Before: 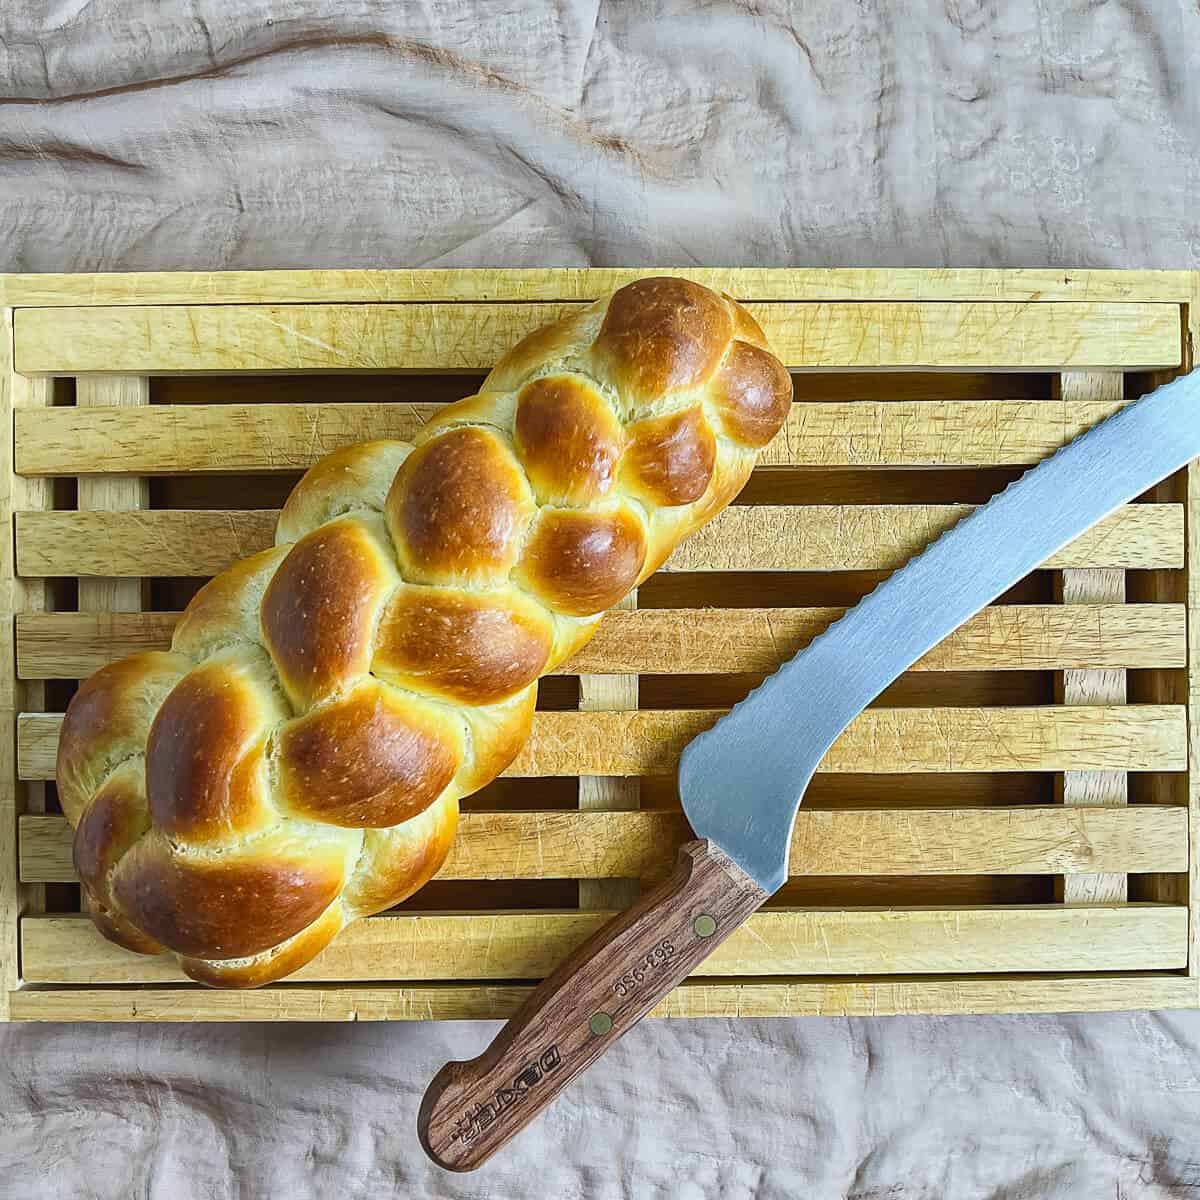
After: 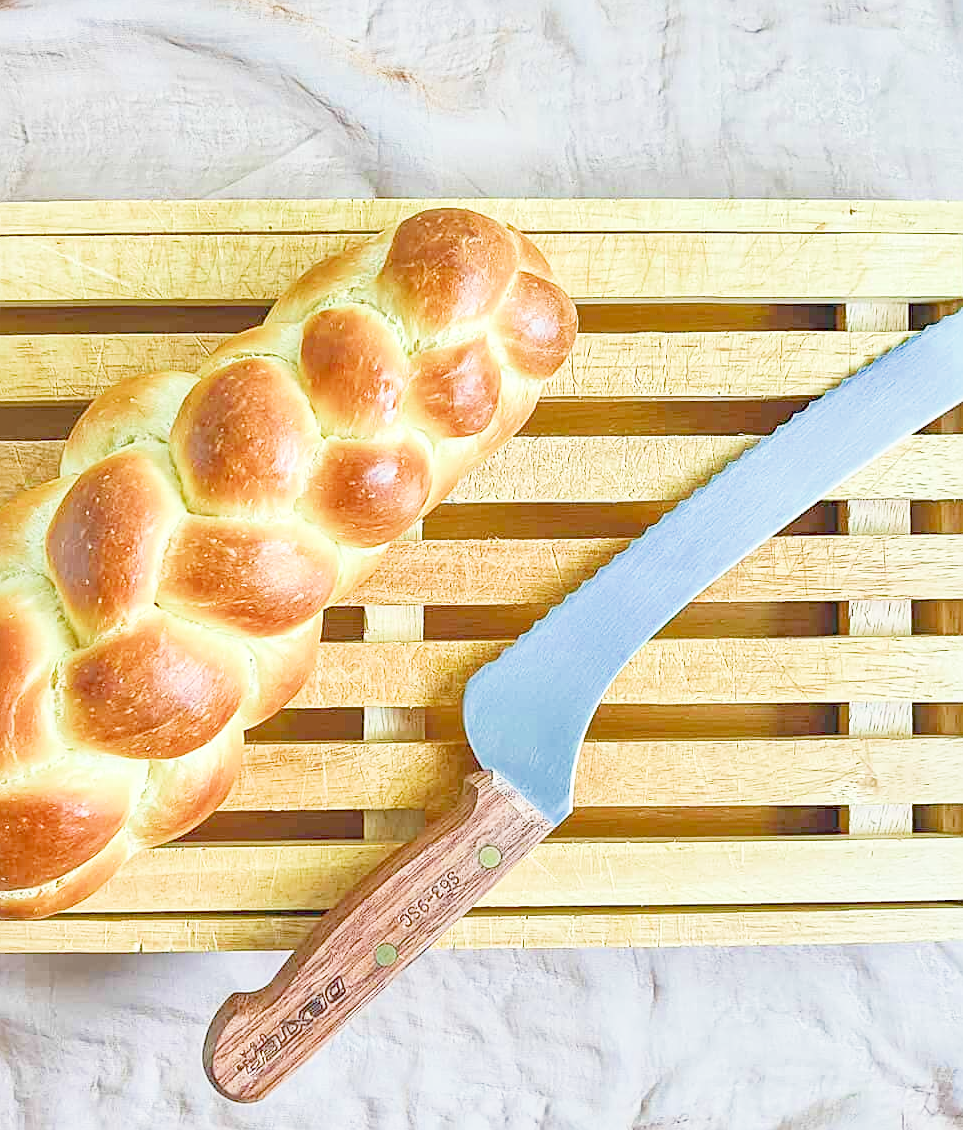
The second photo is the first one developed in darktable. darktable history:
sharpen: radius 1.967
filmic rgb: middle gray luminance 2.5%, black relative exposure -10 EV, white relative exposure 7 EV, threshold 6 EV, dynamic range scaling 10%, target black luminance 0%, hardness 3.19, latitude 44.39%, contrast 0.682, highlights saturation mix 5%, shadows ↔ highlights balance 13.63%, add noise in highlights 0, color science v3 (2019), use custom middle-gray values true, iterations of high-quality reconstruction 0, contrast in highlights soft, enable highlight reconstruction true
crop and rotate: left 17.959%, top 5.771%, right 1.742%
white balance: red 1, blue 1
local contrast: mode bilateral grid, contrast 20, coarseness 50, detail 120%, midtone range 0.2
